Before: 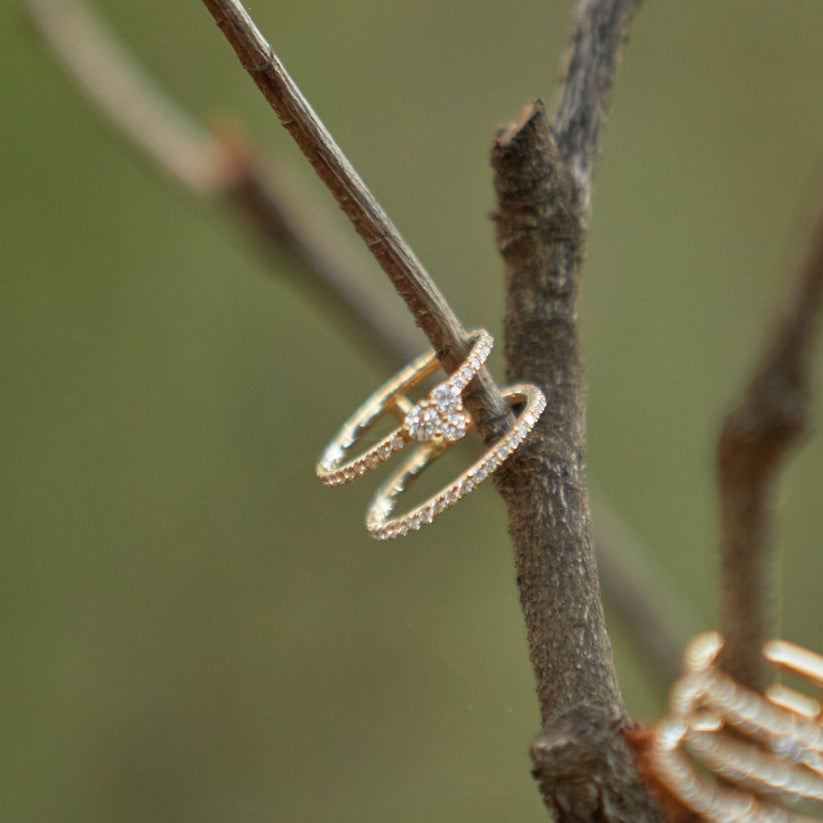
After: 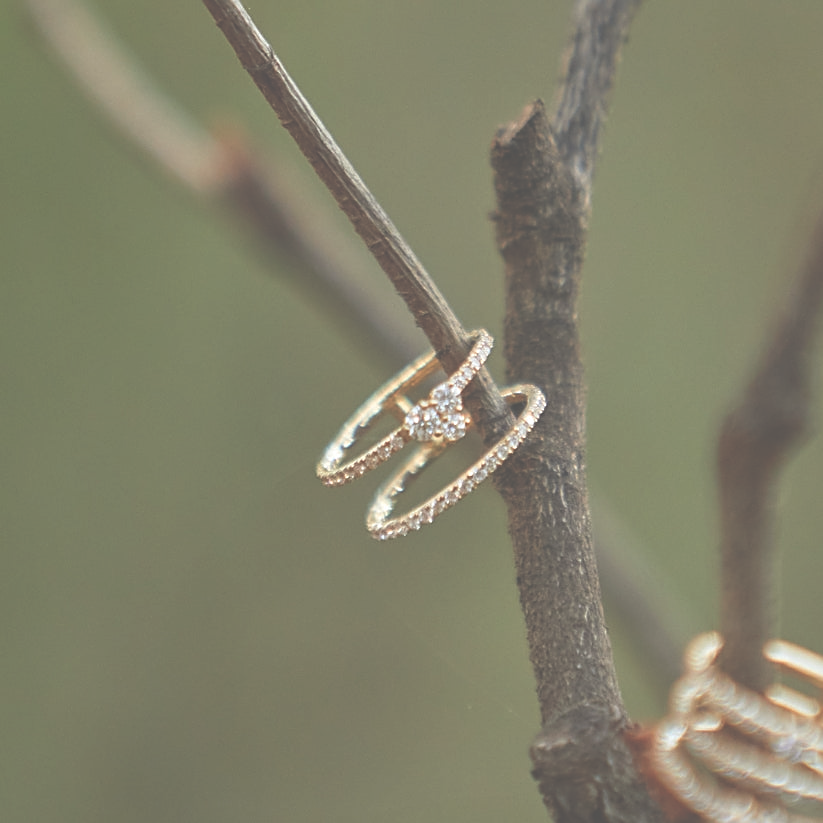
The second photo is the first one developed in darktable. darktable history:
exposure: black level correction -0.086, compensate exposure bias true, compensate highlight preservation false
color correction: highlights b* -0.027, saturation 0.977
sharpen: on, module defaults
